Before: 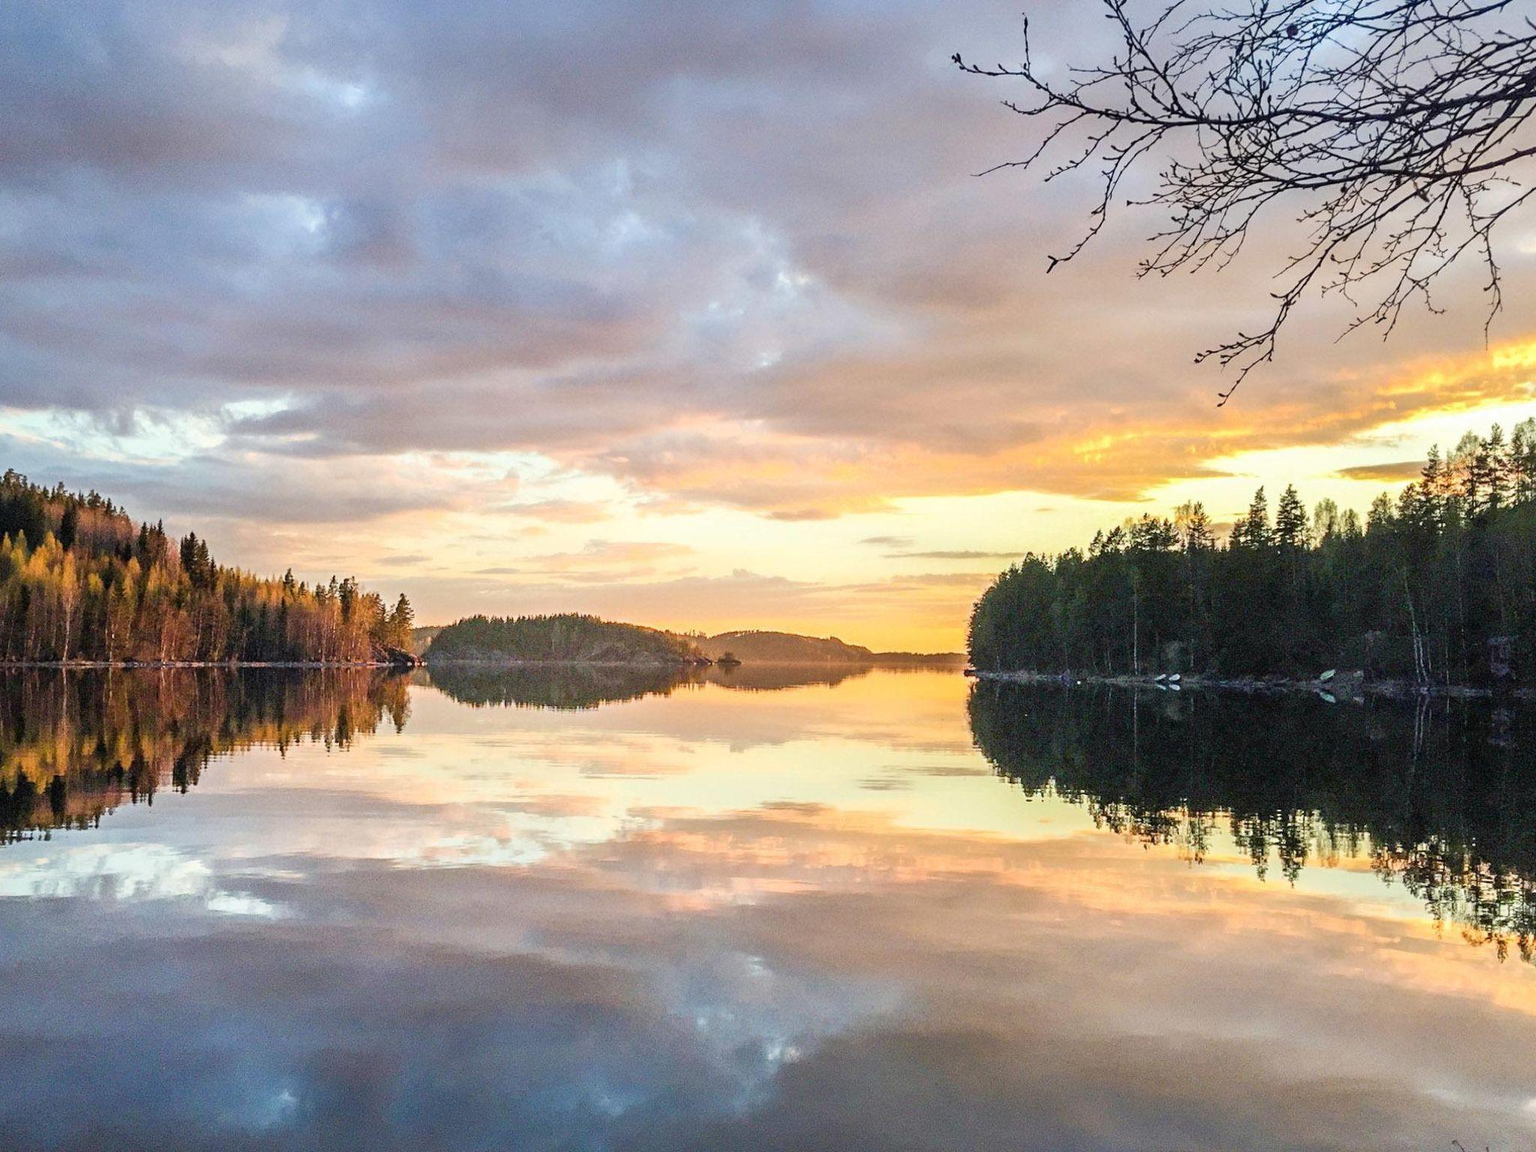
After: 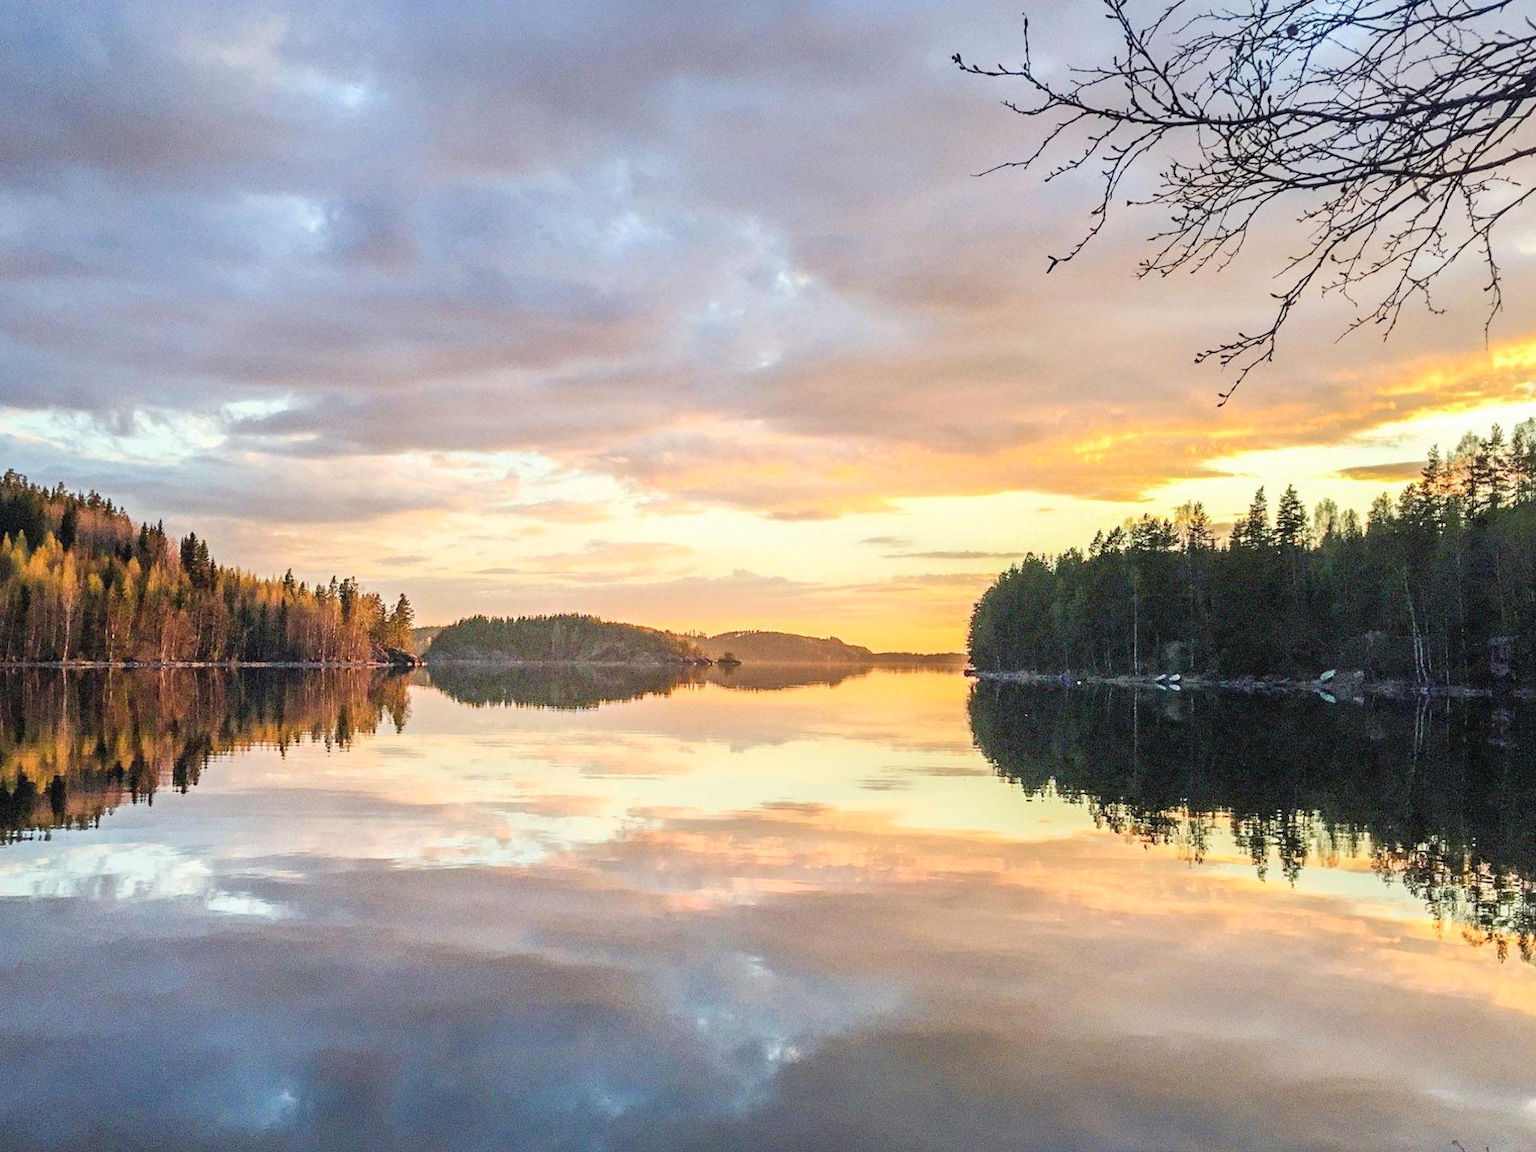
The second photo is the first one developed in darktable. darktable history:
exposure: compensate highlight preservation false
contrast brightness saturation: contrast 0.05, brightness 0.06, saturation 0.01
